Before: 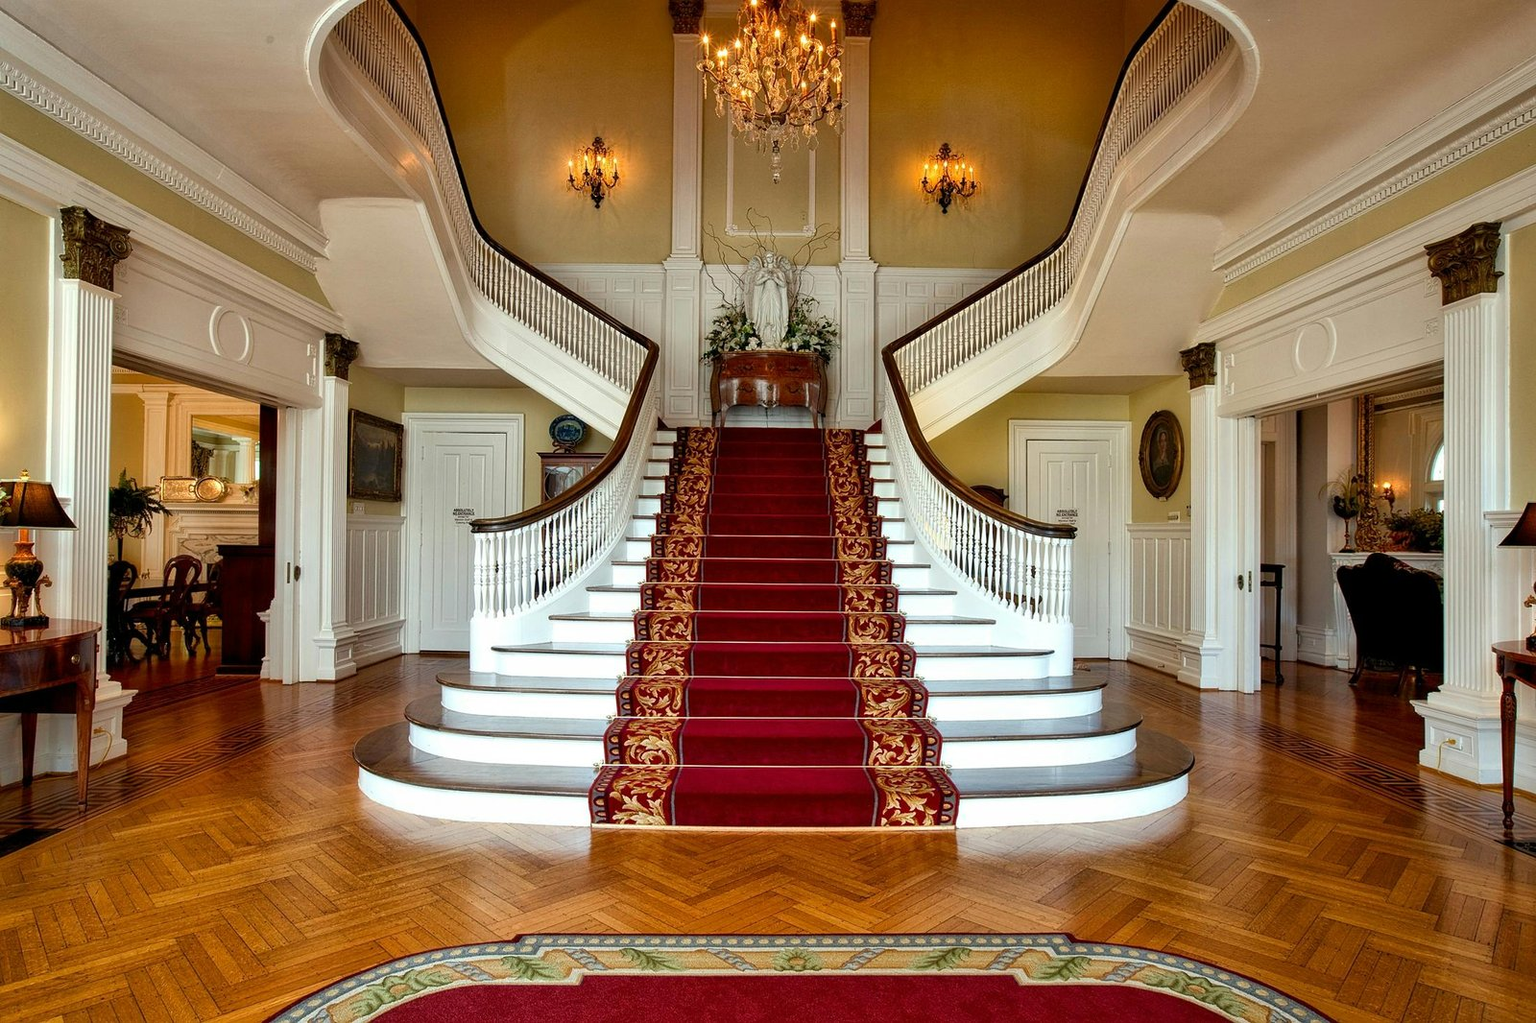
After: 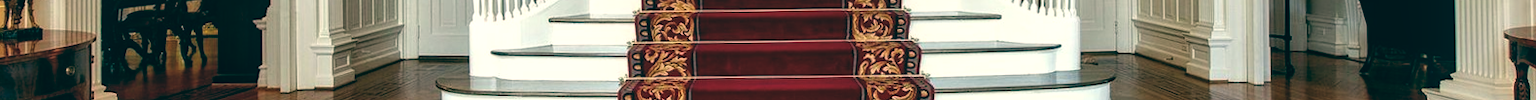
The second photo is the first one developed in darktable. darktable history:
crop and rotate: top 59.084%, bottom 30.916%
color balance: lift [1.005, 0.99, 1.007, 1.01], gamma [1, 0.979, 1.011, 1.021], gain [0.923, 1.098, 1.025, 0.902], input saturation 90.45%, contrast 7.73%, output saturation 105.91%
white balance: emerald 1
rotate and perspective: rotation -1°, crop left 0.011, crop right 0.989, crop top 0.025, crop bottom 0.975
local contrast: on, module defaults
